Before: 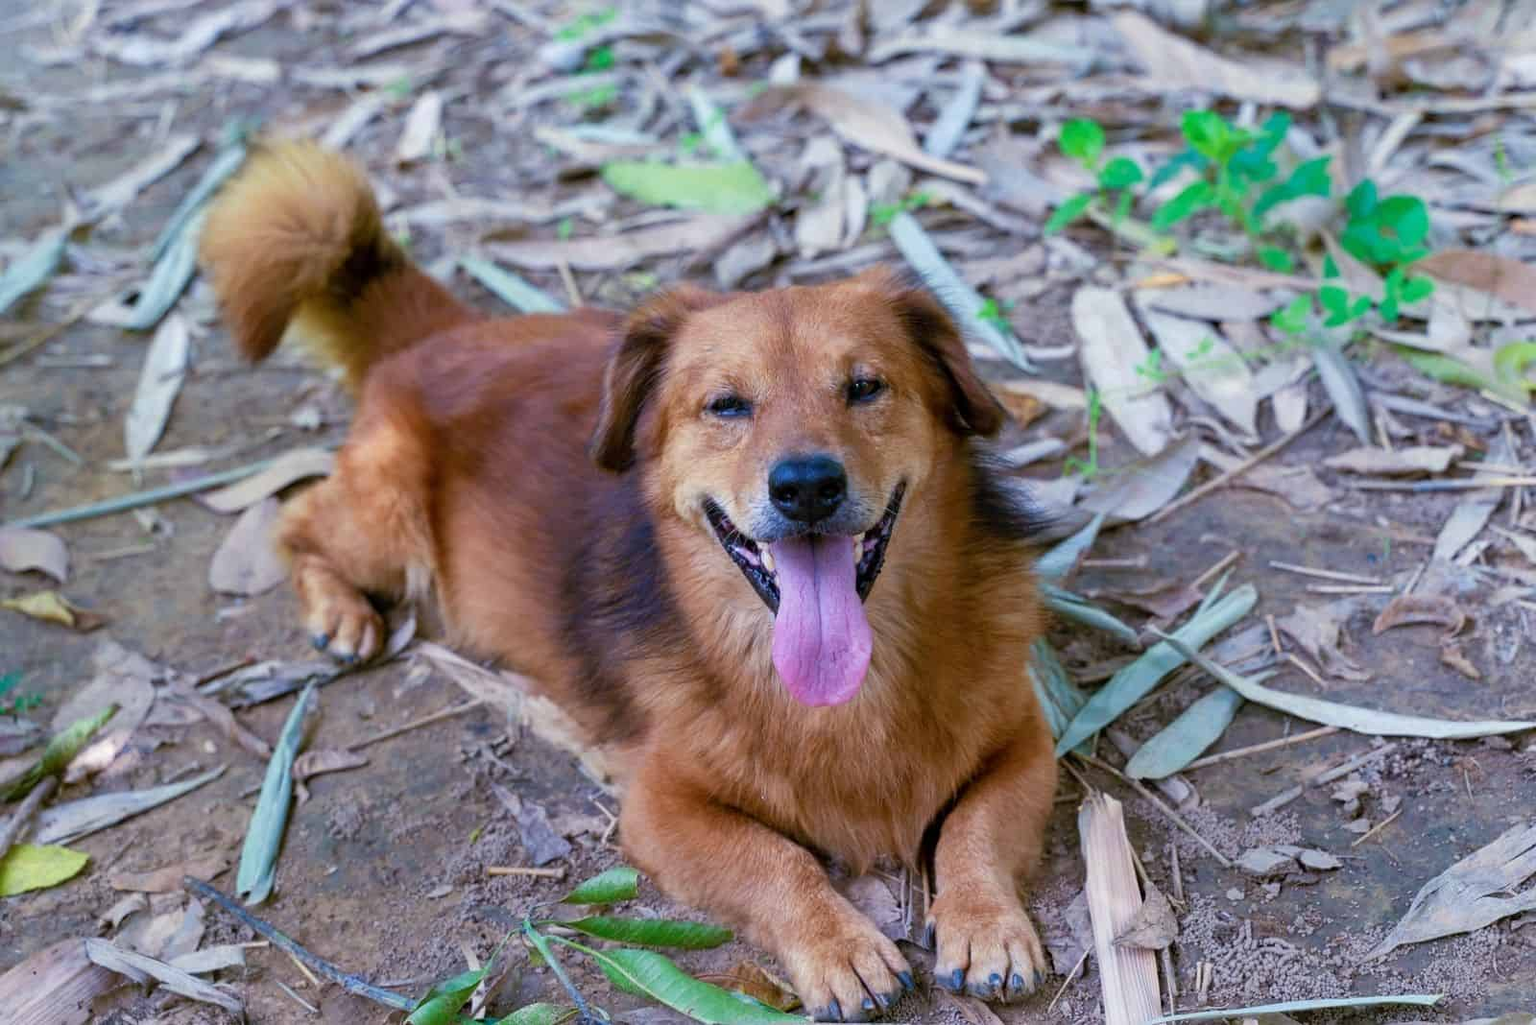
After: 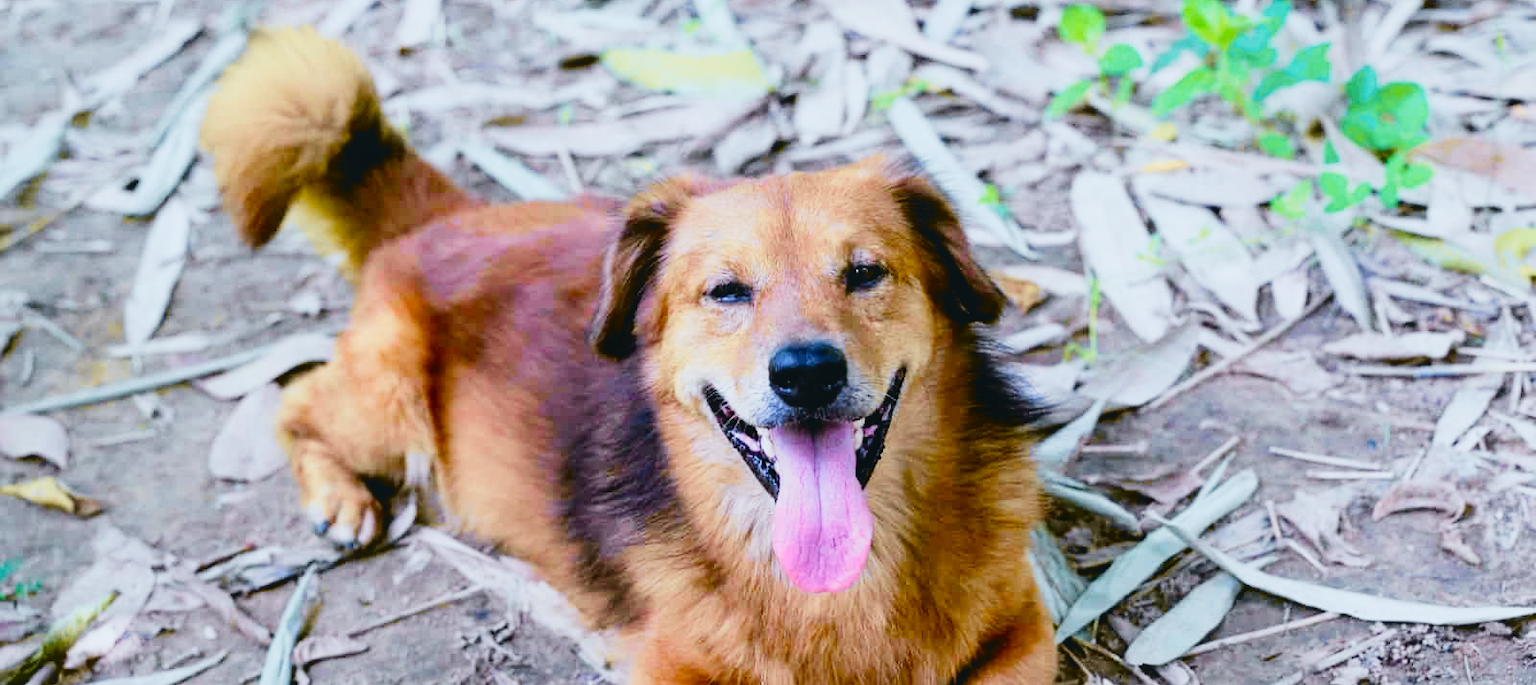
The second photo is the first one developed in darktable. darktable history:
filmic rgb: black relative exposure -7.65 EV, white relative exposure 4.56 EV, hardness 3.61, add noise in highlights 0.002, preserve chrominance no, color science v3 (2019), use custom middle-gray values true, contrast in highlights soft
tone curve: curves: ch0 [(0, 0.029) (0.087, 0.084) (0.227, 0.239) (0.46, 0.576) (0.657, 0.796) (0.861, 0.932) (0.997, 0.951)]; ch1 [(0, 0) (0.353, 0.344) (0.45, 0.46) (0.502, 0.494) (0.534, 0.523) (0.573, 0.576) (0.602, 0.631) (0.647, 0.669) (1, 1)]; ch2 [(0, 0) (0.333, 0.346) (0.385, 0.395) (0.44, 0.466) (0.5, 0.493) (0.521, 0.56) (0.553, 0.579) (0.573, 0.599) (0.667, 0.777) (1, 1)], color space Lab, independent channels, preserve colors none
shadows and highlights: shadows 61.5, white point adjustment 0.396, highlights -33.72, compress 83.78%
crop: top 11.154%, bottom 21.773%
color calibration: illuminant as shot in camera, x 0.358, y 0.373, temperature 4628.91 K
velvia: strength 15.61%
tone equalizer: -8 EV -0.401 EV, -7 EV -0.357 EV, -6 EV -0.321 EV, -5 EV -0.194 EV, -3 EV 0.211 EV, -2 EV 0.322 EV, -1 EV 0.396 EV, +0 EV 0.388 EV
